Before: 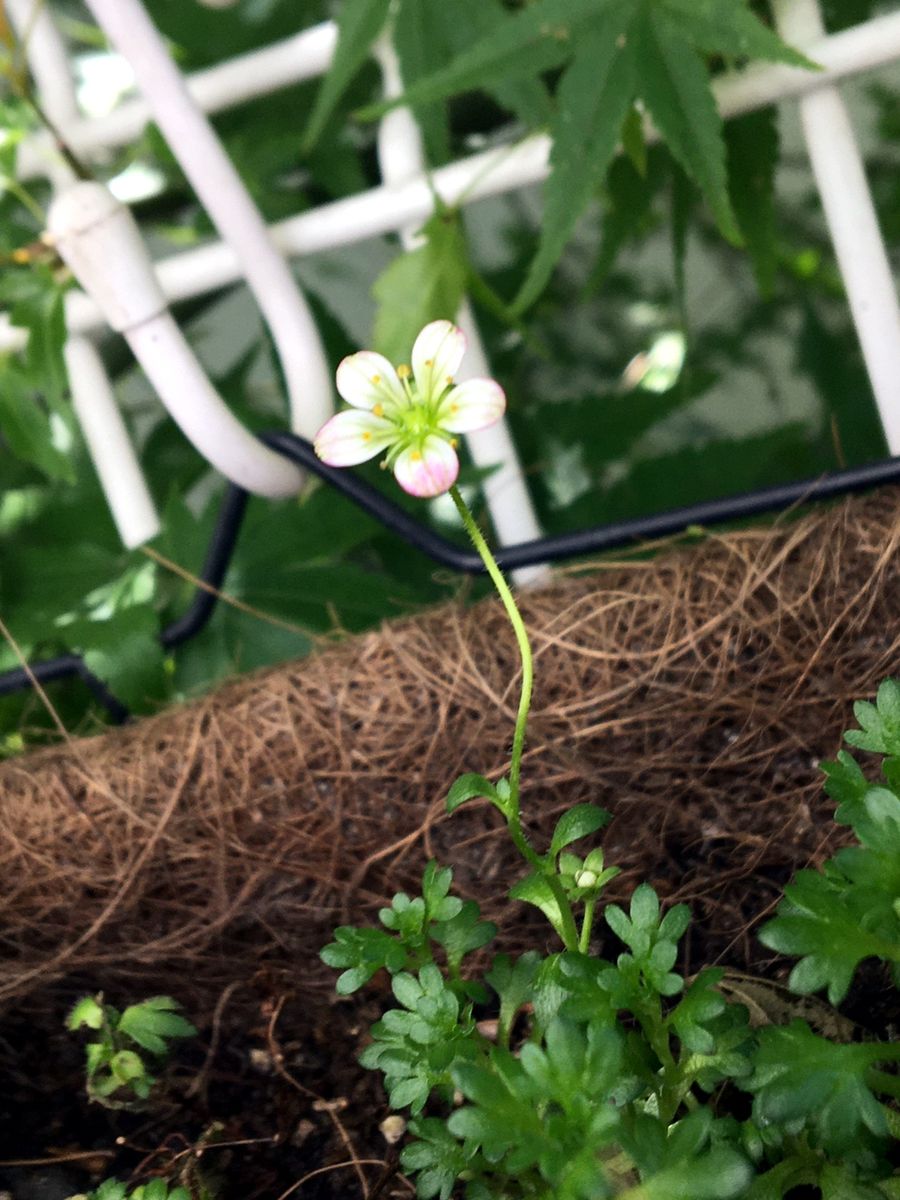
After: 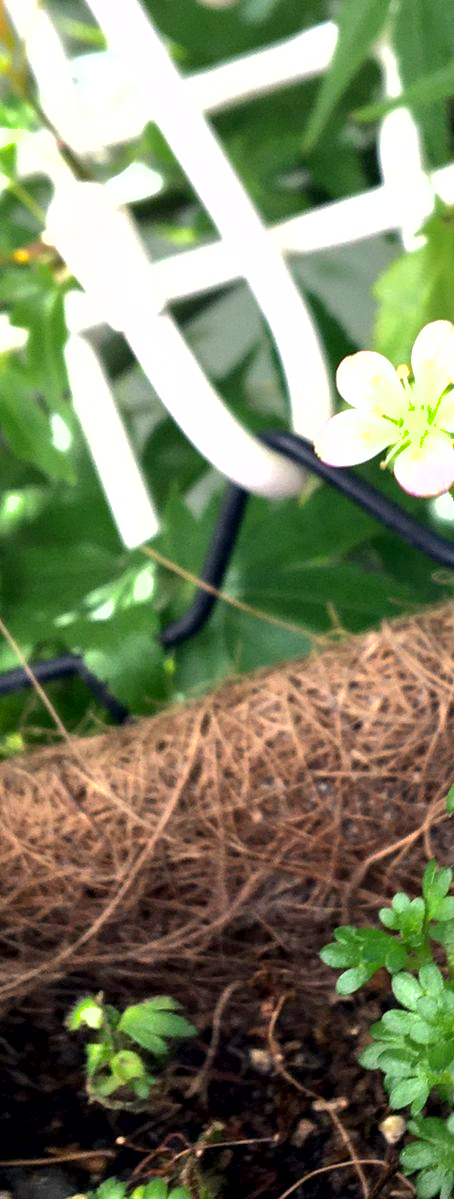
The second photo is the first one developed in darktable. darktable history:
exposure: black level correction 0.001, exposure 1 EV, compensate highlight preservation false
crop and rotate: left 0.021%, top 0%, right 49.485%
shadows and highlights: shadows 30.17
